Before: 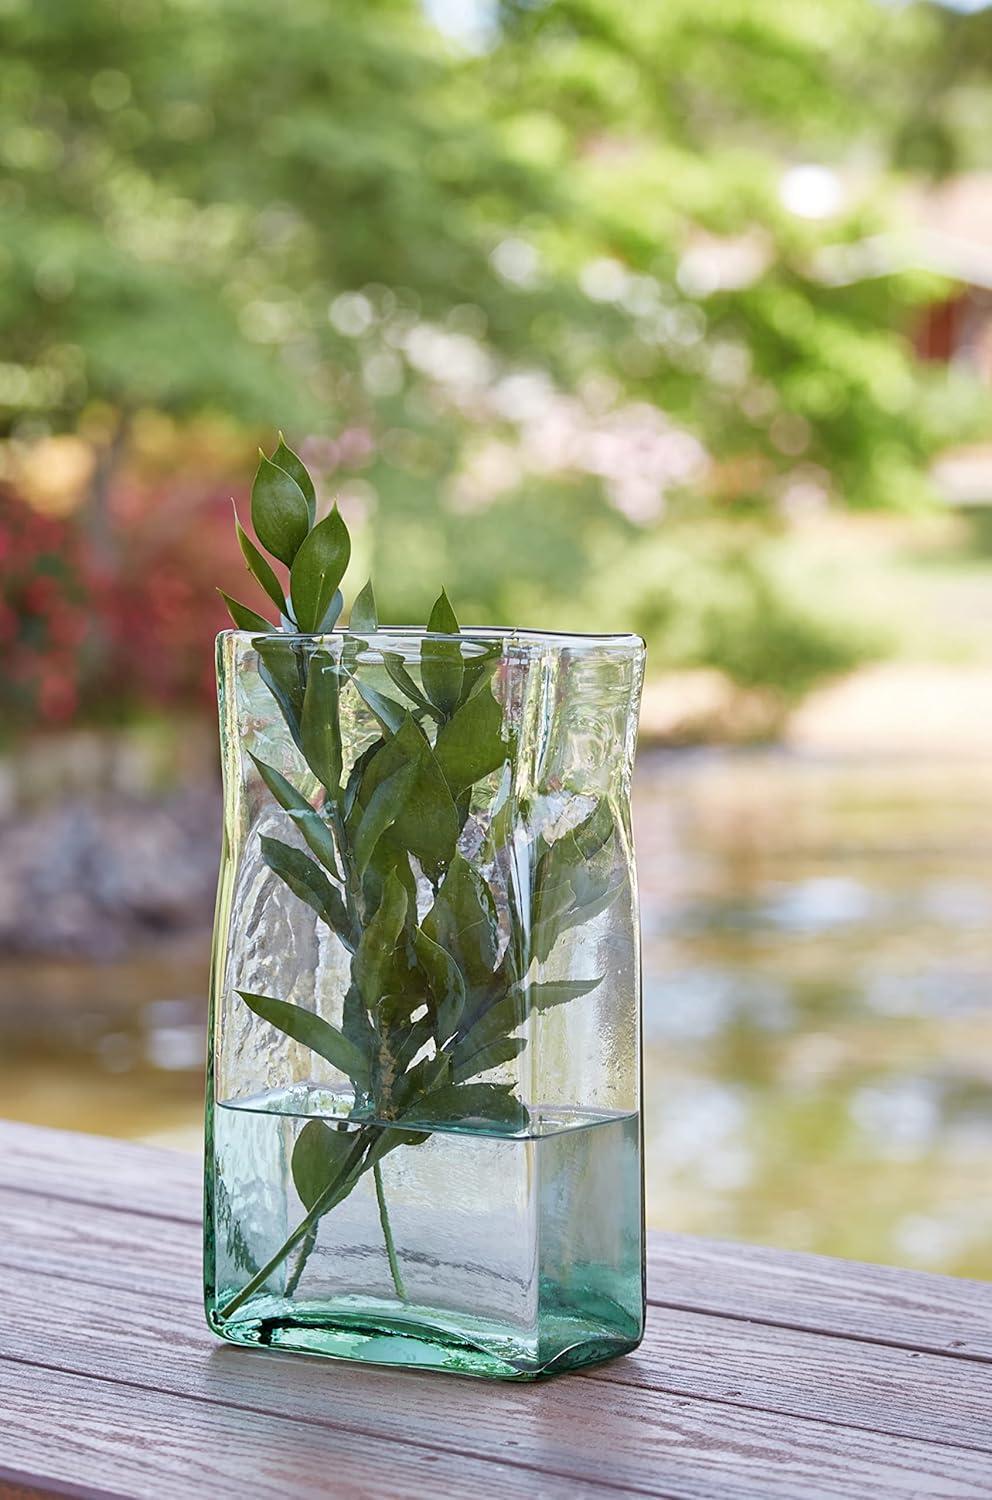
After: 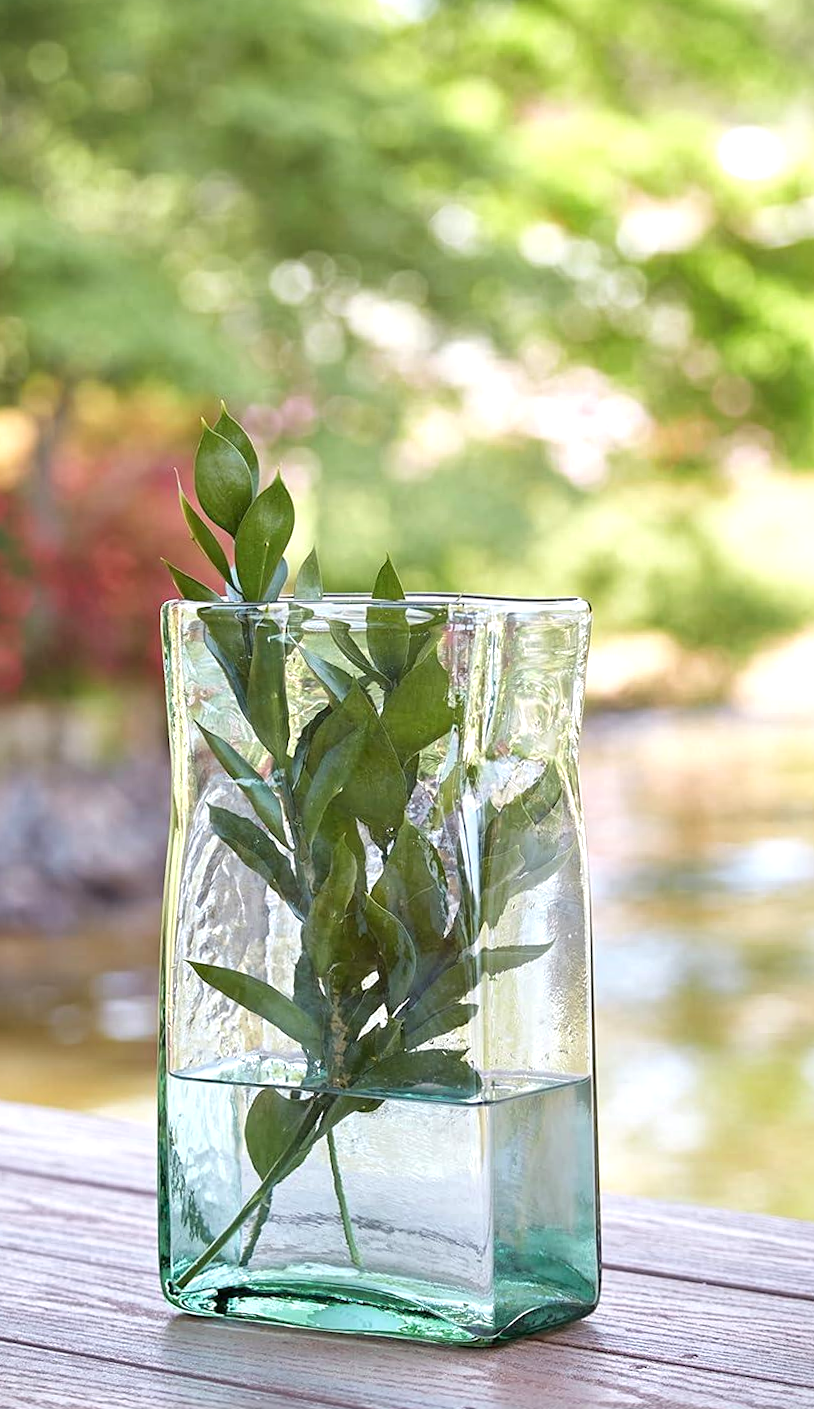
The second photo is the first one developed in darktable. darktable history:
crop and rotate: angle 0.868°, left 4.395%, top 1.207%, right 11.639%, bottom 2.698%
exposure: exposure 0.469 EV, compensate exposure bias true, compensate highlight preservation false
vignetting: fall-off start 100.53%, unbound false
